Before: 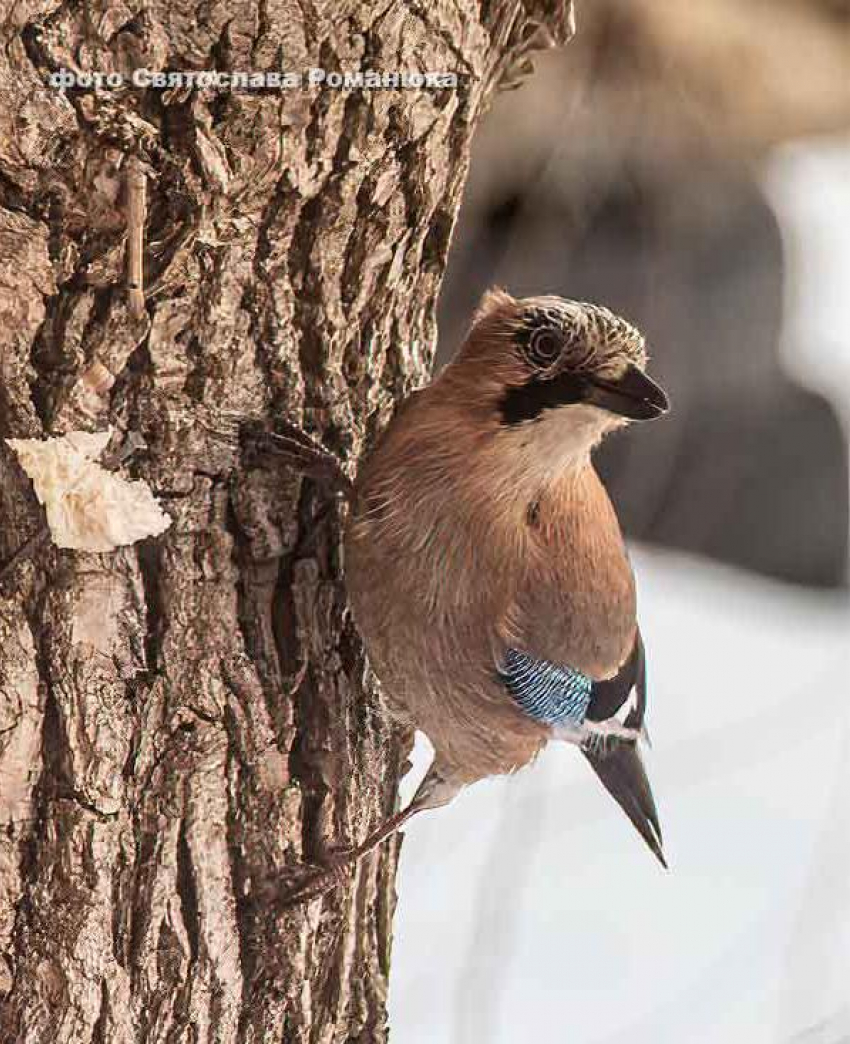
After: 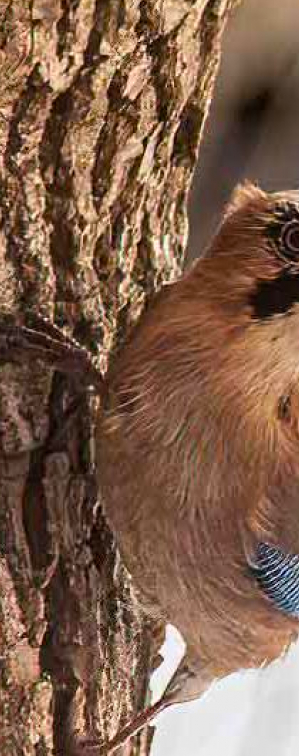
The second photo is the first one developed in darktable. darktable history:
color balance rgb: perceptual saturation grading › global saturation 20%, global vibrance 20%
crop and rotate: left 29.476%, top 10.214%, right 35.32%, bottom 17.333%
